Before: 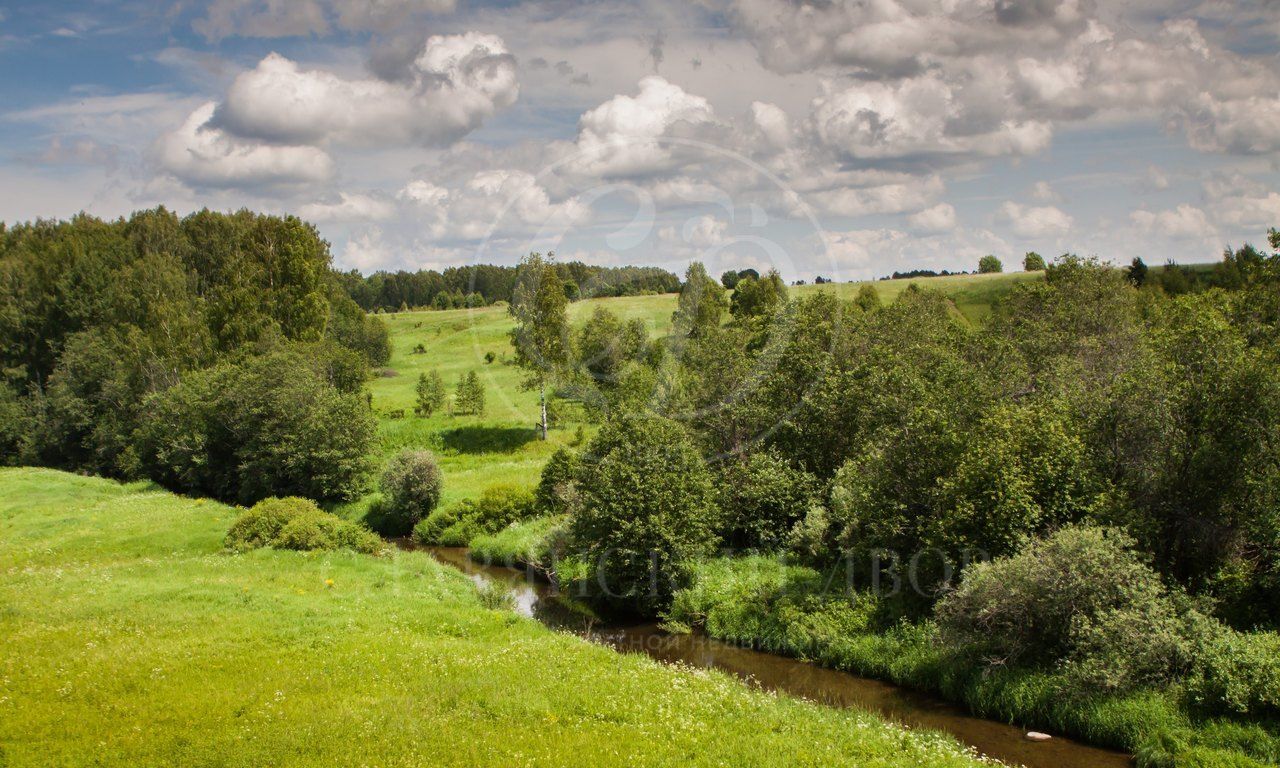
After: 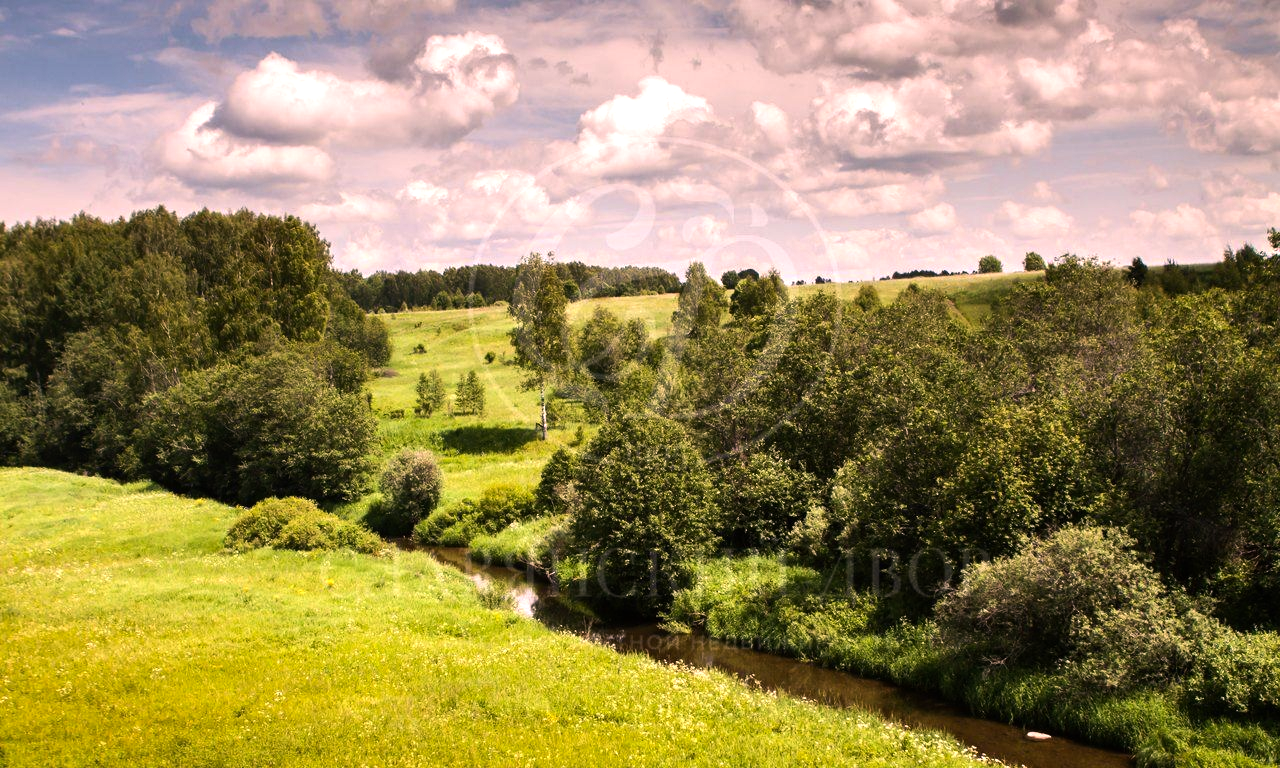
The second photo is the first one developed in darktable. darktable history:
tone equalizer: -8 EV -0.75 EV, -7 EV -0.7 EV, -6 EV -0.6 EV, -5 EV -0.4 EV, -3 EV 0.4 EV, -2 EV 0.6 EV, -1 EV 0.7 EV, +0 EV 0.75 EV, edges refinement/feathering 500, mask exposure compensation -1.57 EV, preserve details no
color correction: highlights a* 14.52, highlights b* 4.84
